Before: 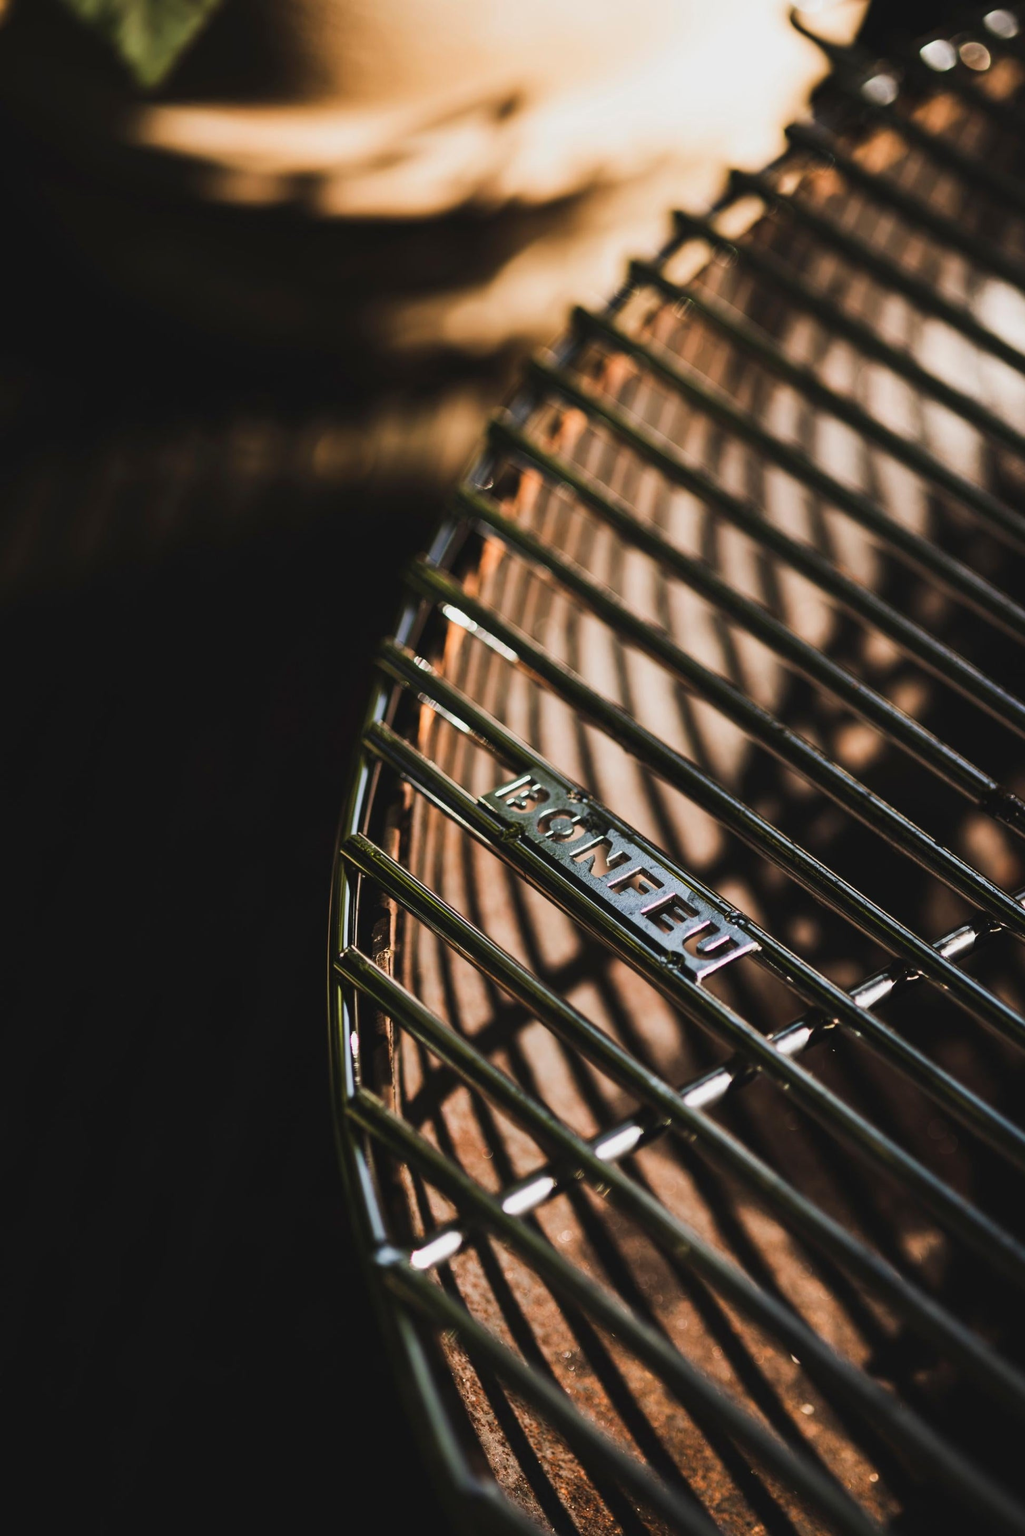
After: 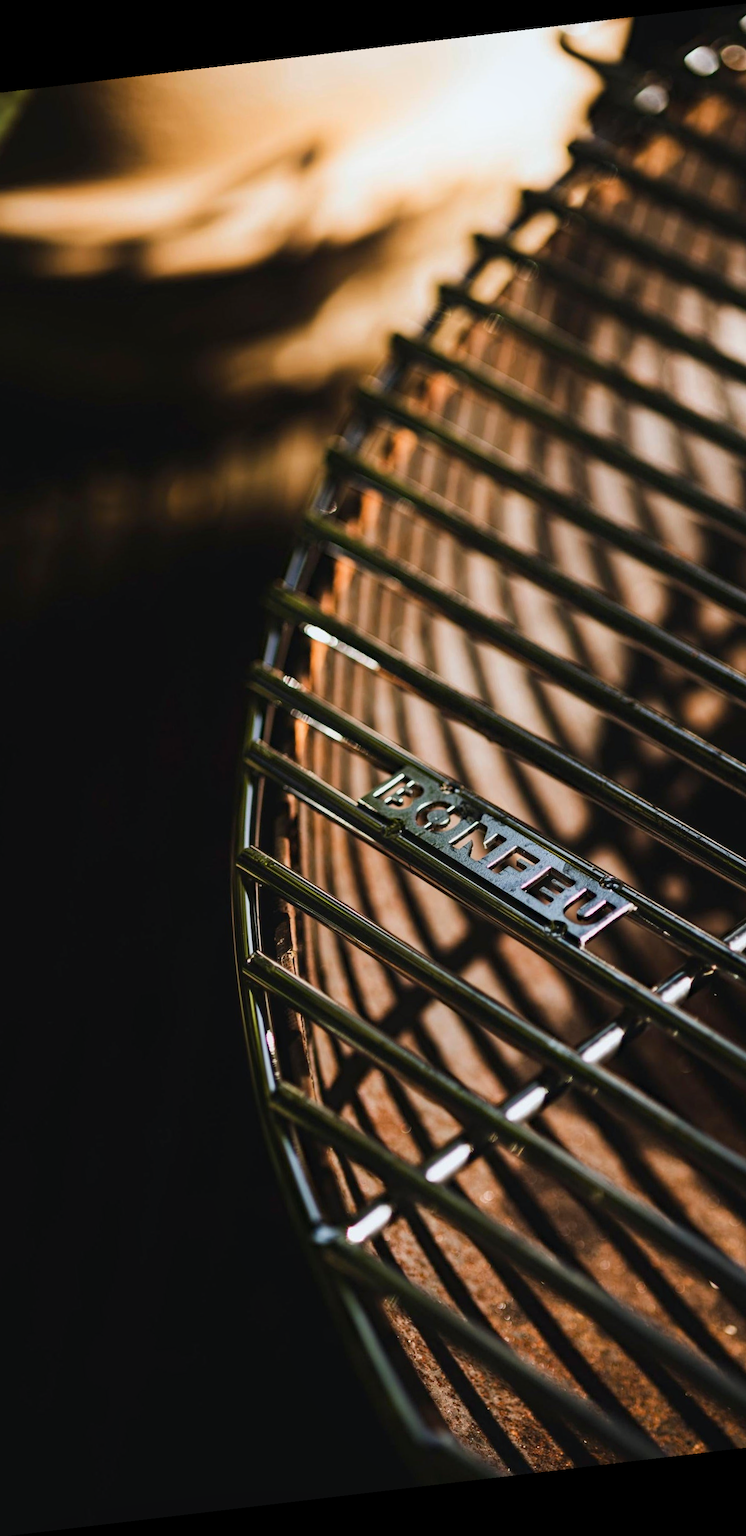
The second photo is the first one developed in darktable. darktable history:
haze removal: strength 0.29, distance 0.25, compatibility mode true, adaptive false
rotate and perspective: rotation -6.83°, automatic cropping off
shadows and highlights: shadows -23.08, highlights 46.15, soften with gaussian
crop and rotate: left 15.546%, right 17.787%
